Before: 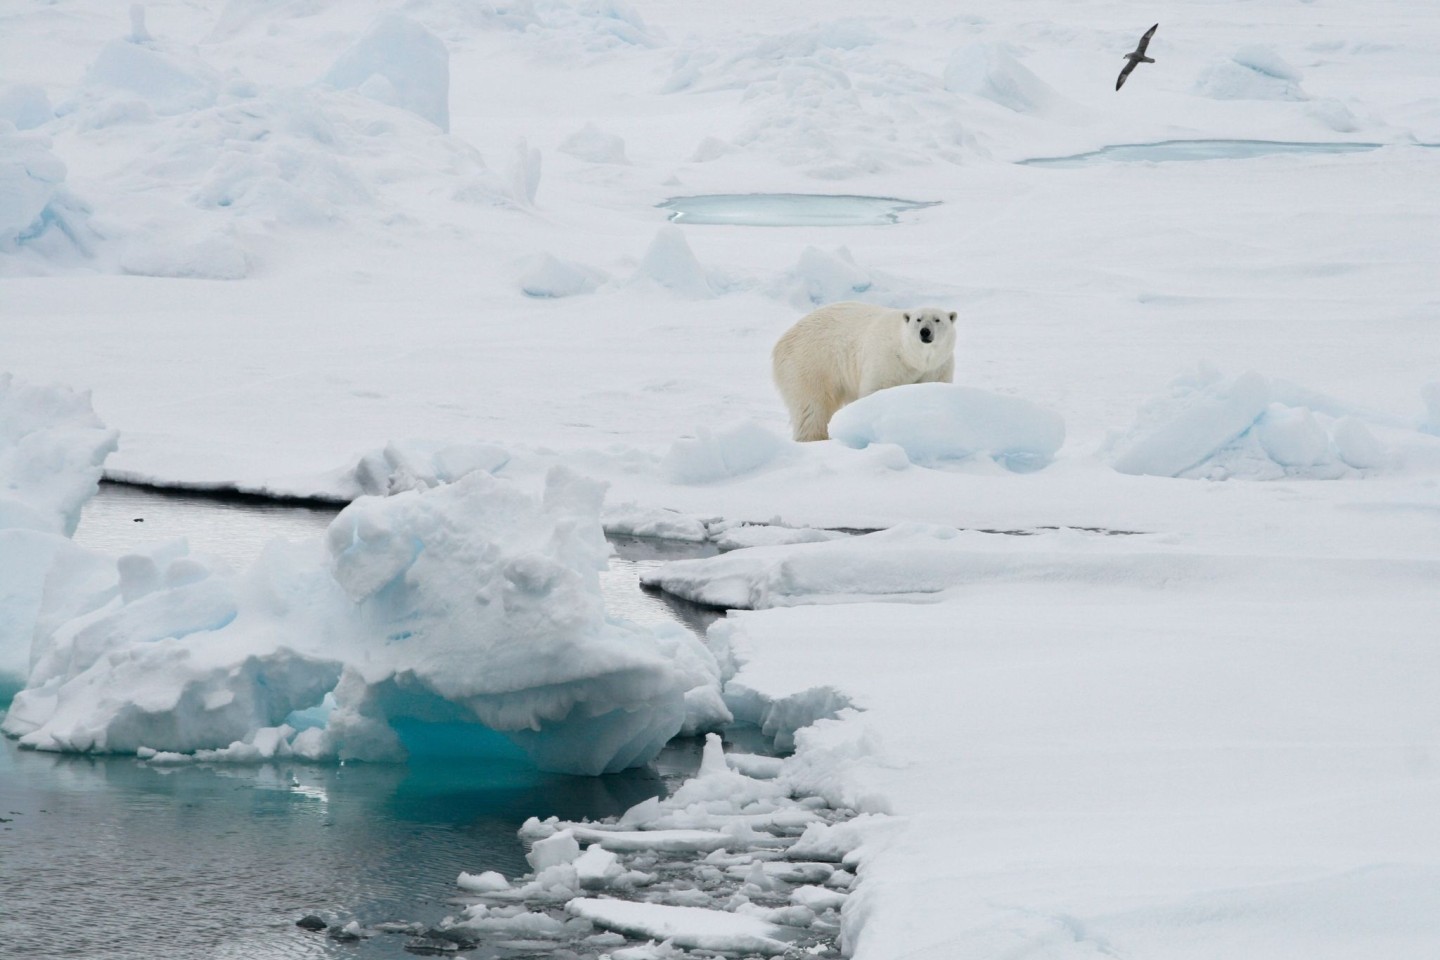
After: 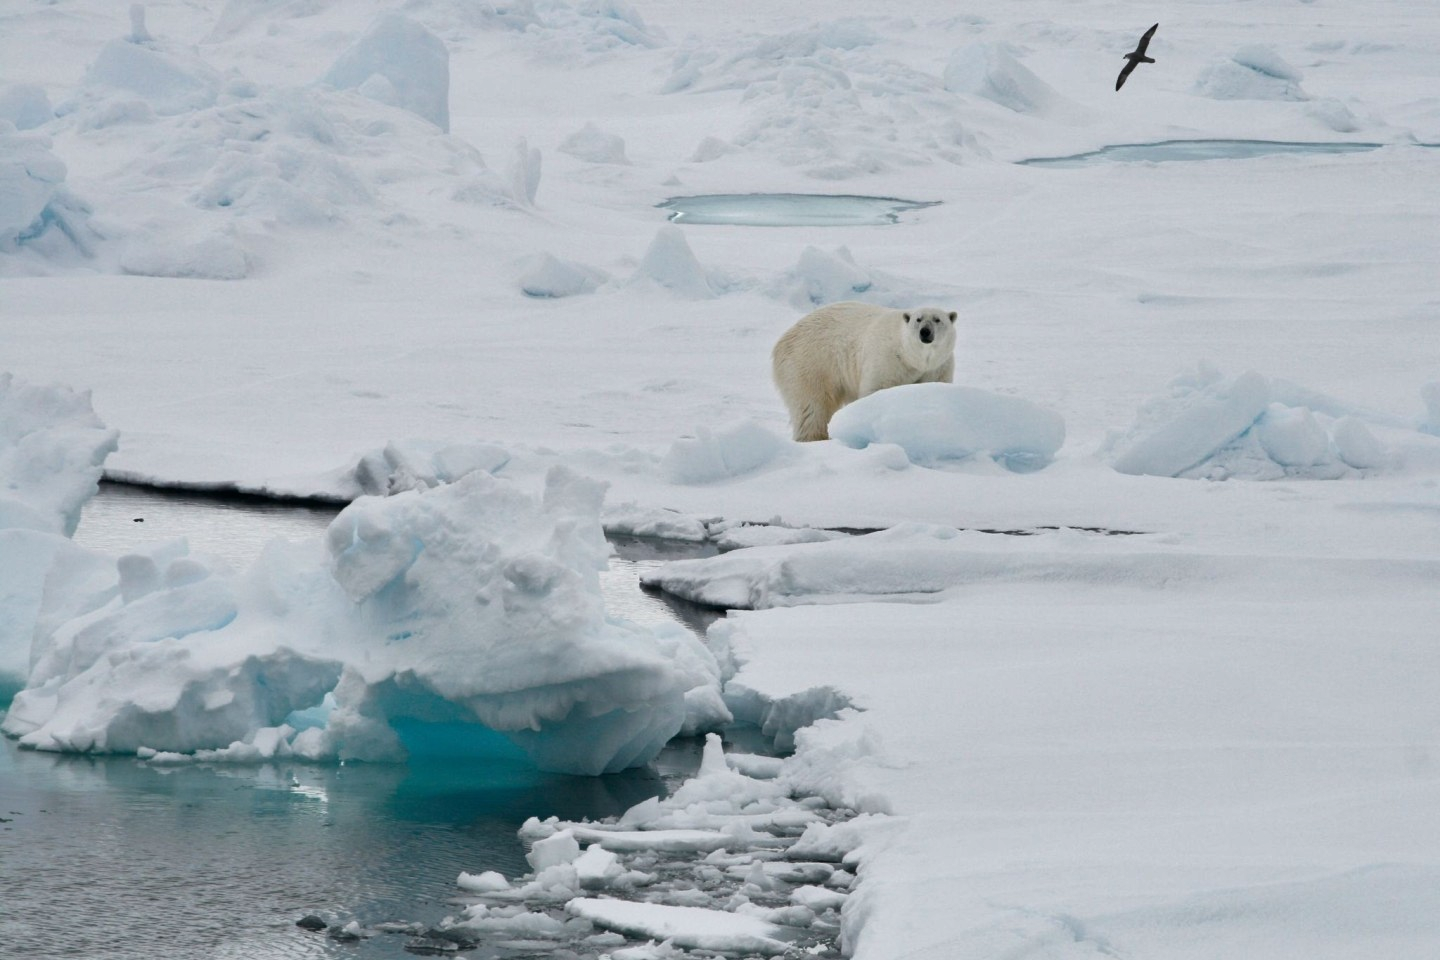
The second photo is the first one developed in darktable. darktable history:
shadows and highlights: shadows 22.85, highlights -48.91, soften with gaussian
